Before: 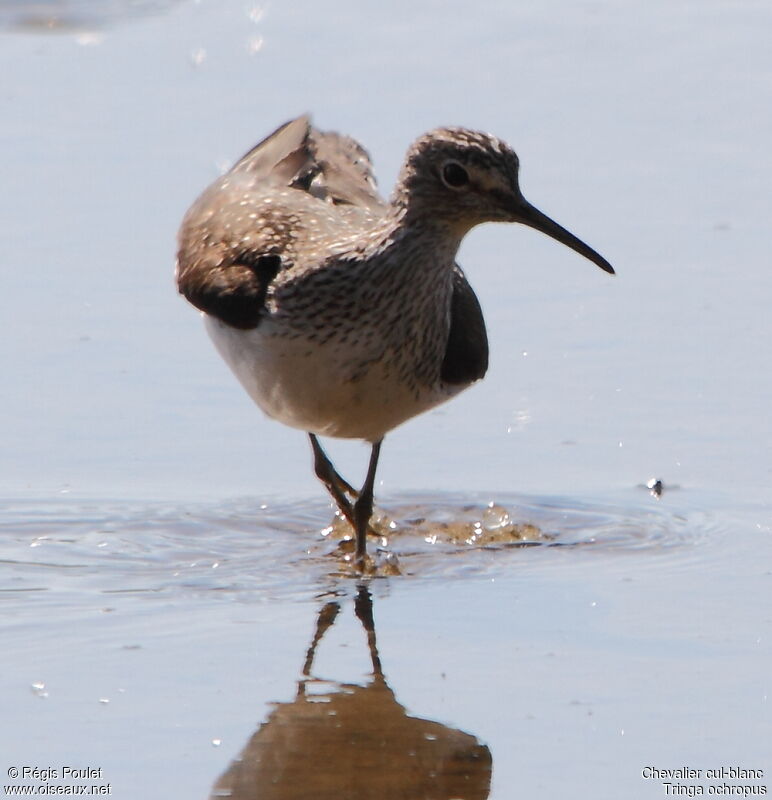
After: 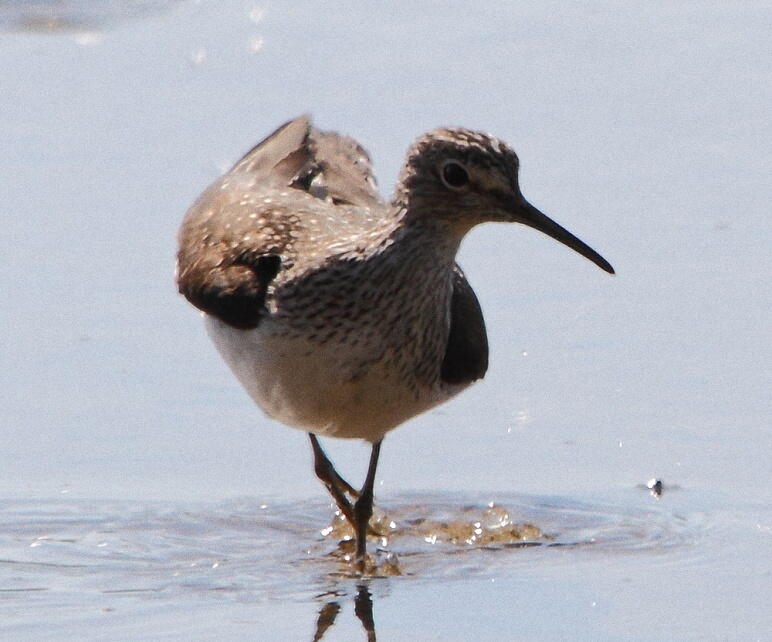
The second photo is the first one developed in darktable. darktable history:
grain: coarseness 0.47 ISO
crop: bottom 19.644%
tone equalizer: on, module defaults
